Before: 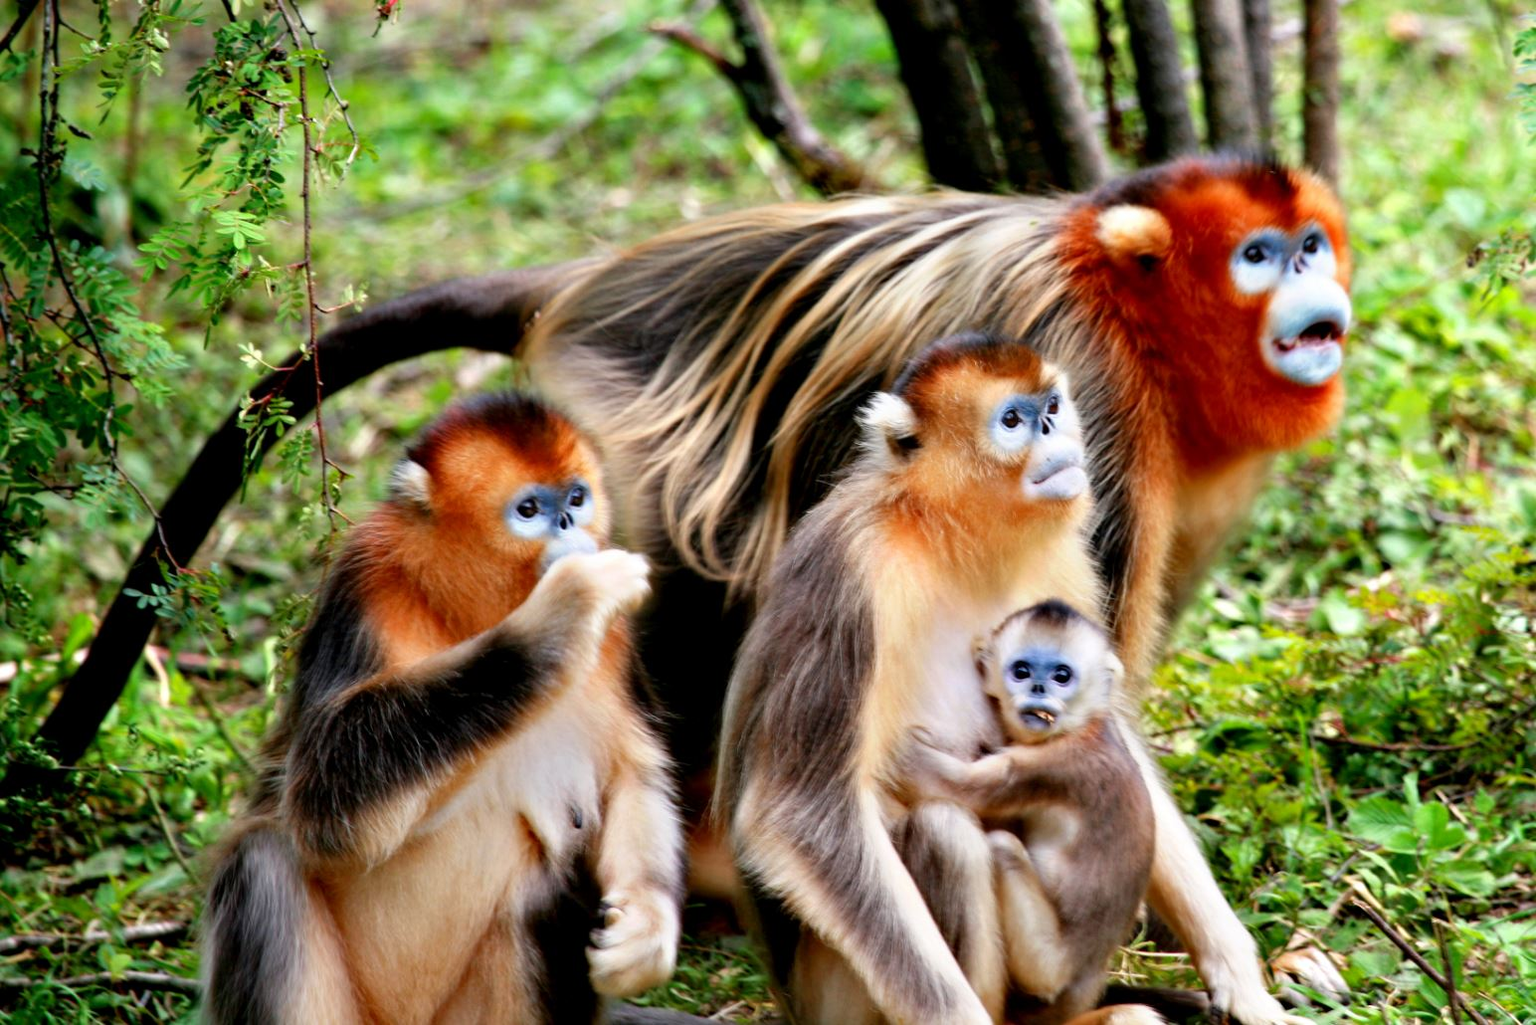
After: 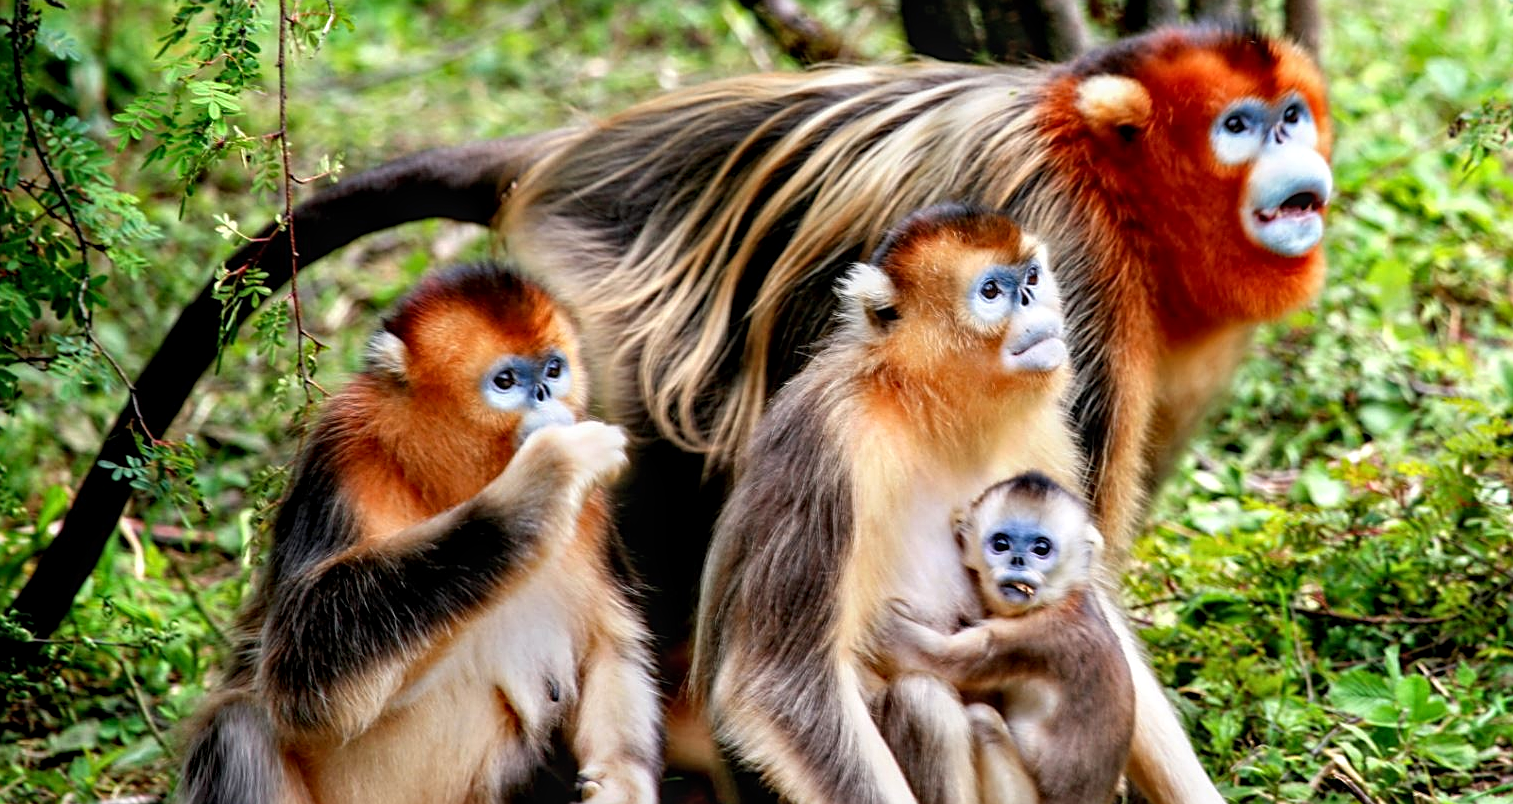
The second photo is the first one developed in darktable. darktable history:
local contrast: on, module defaults
sharpen: on, module defaults
crop and rotate: left 1.797%, top 12.748%, right 0.169%, bottom 9.114%
